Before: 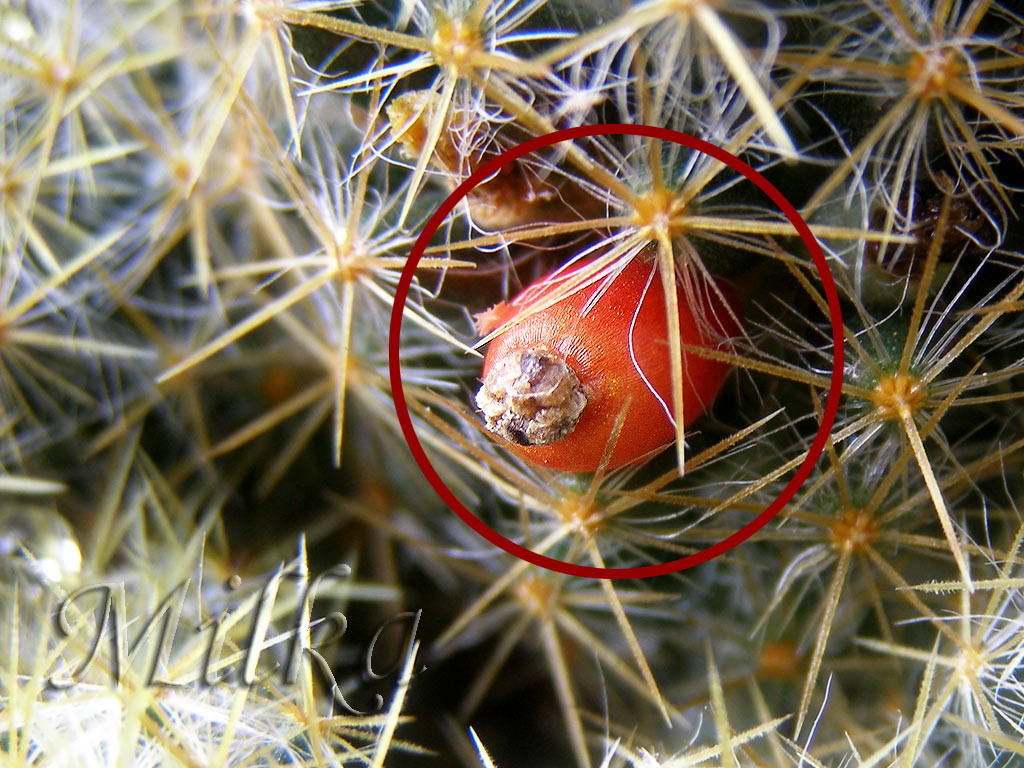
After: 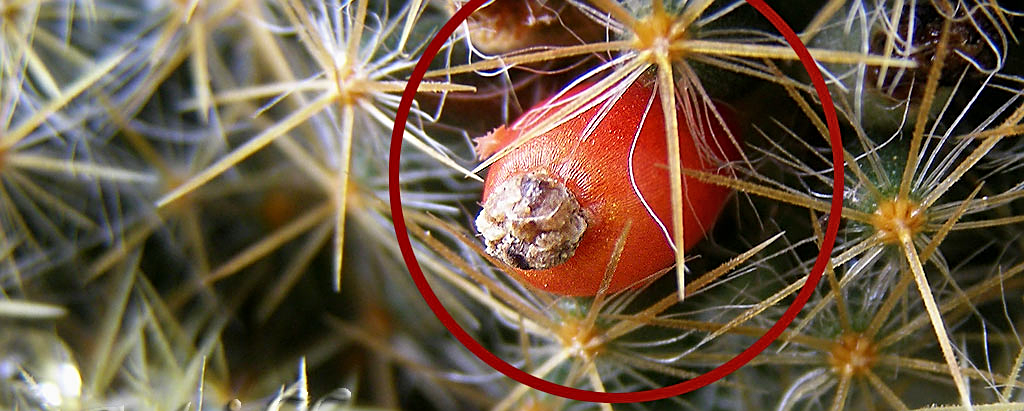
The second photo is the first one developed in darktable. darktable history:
crop and rotate: top 23.043%, bottom 23.437%
sharpen: on, module defaults
shadows and highlights: shadows 43.71, white point adjustment -1.46, soften with gaussian
